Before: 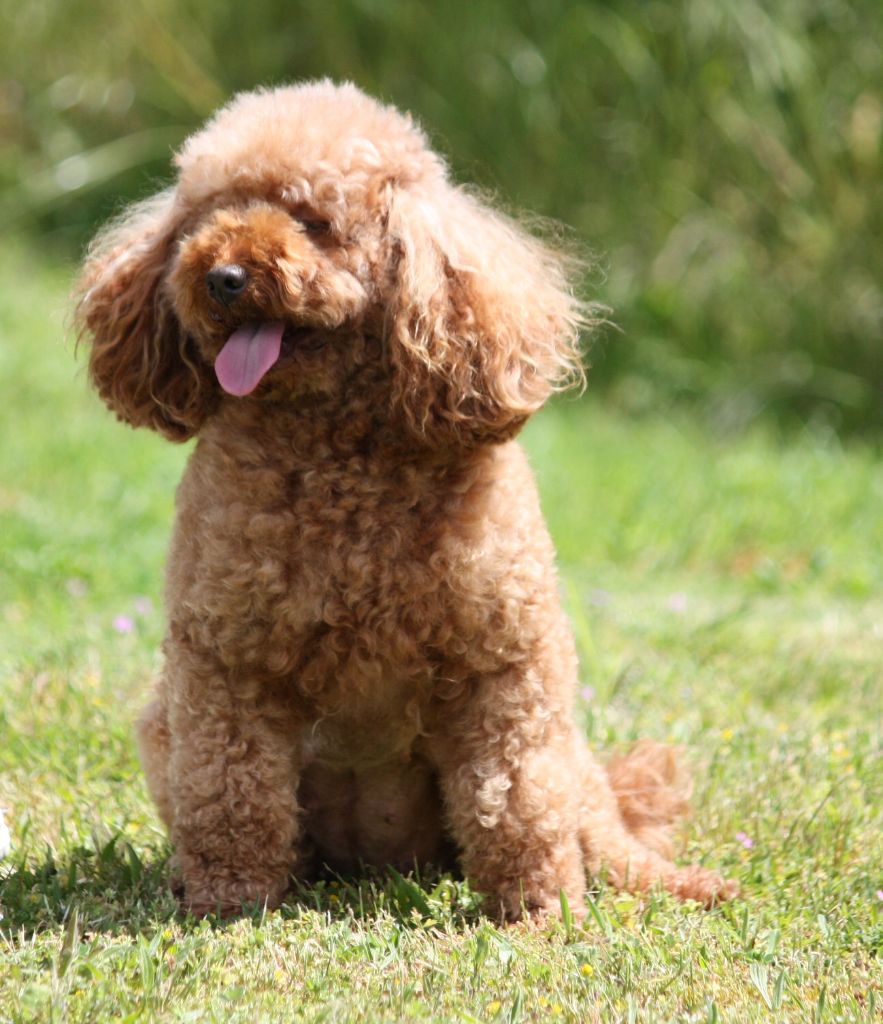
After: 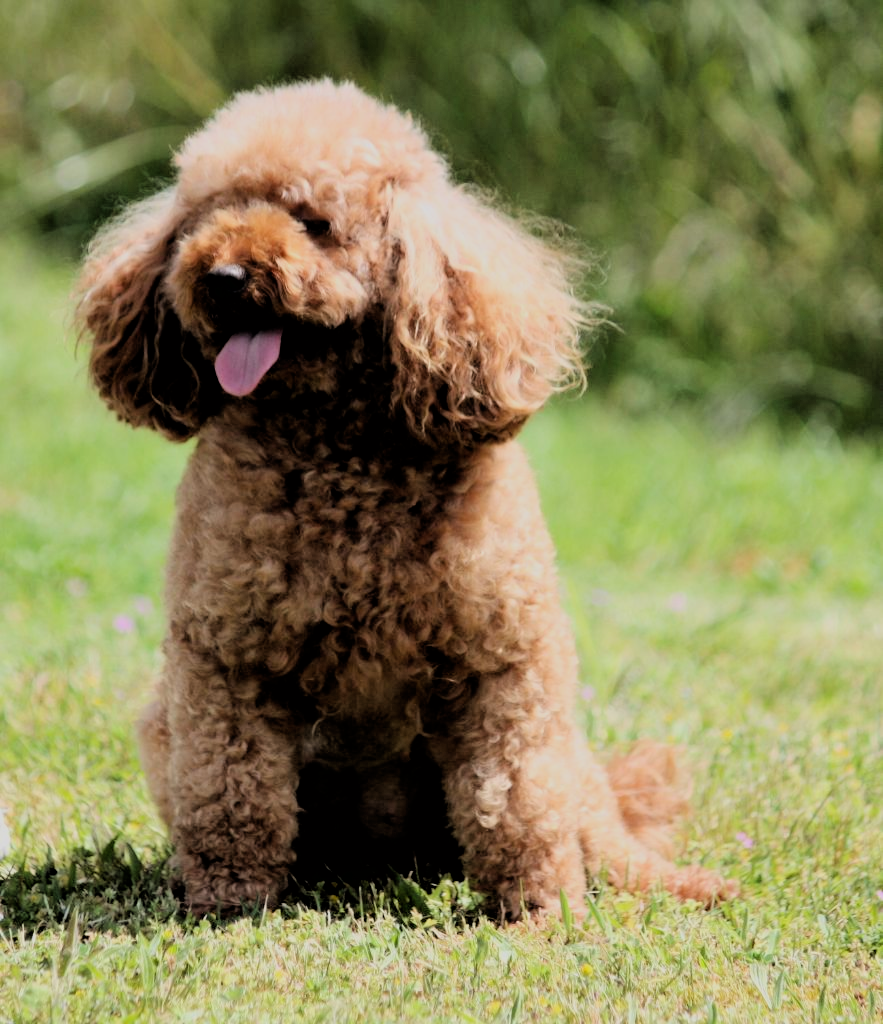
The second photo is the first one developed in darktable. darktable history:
filmic rgb: black relative exposure -2.96 EV, white relative exposure 4.56 EV, hardness 1.74, contrast 1.261, color science v6 (2022)
